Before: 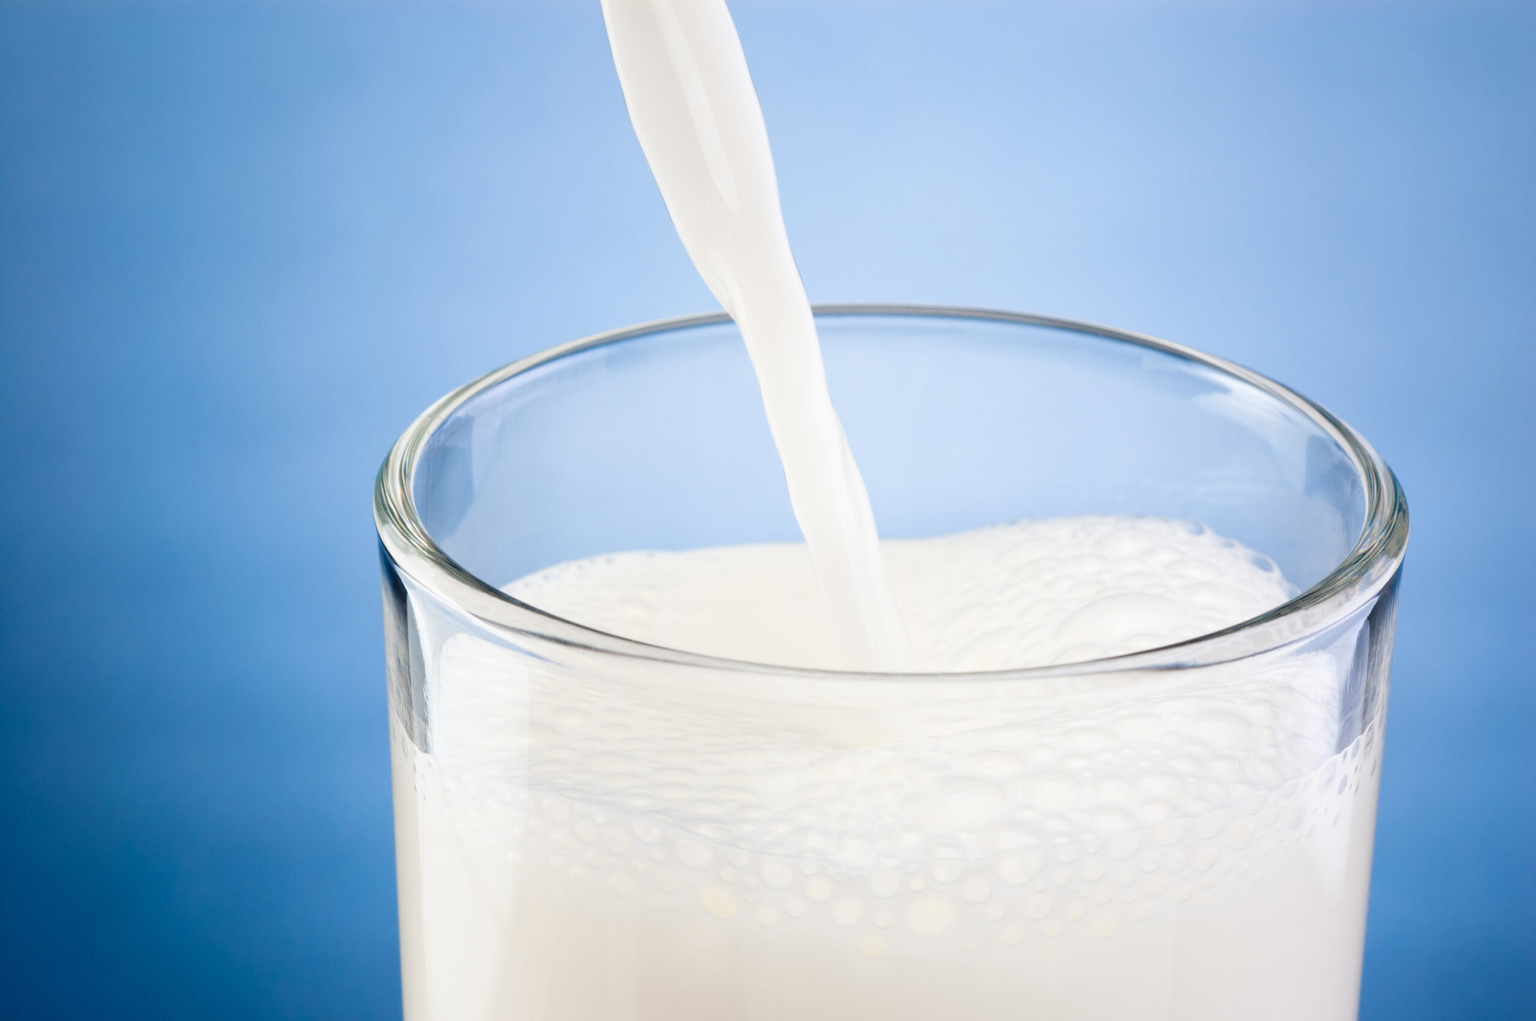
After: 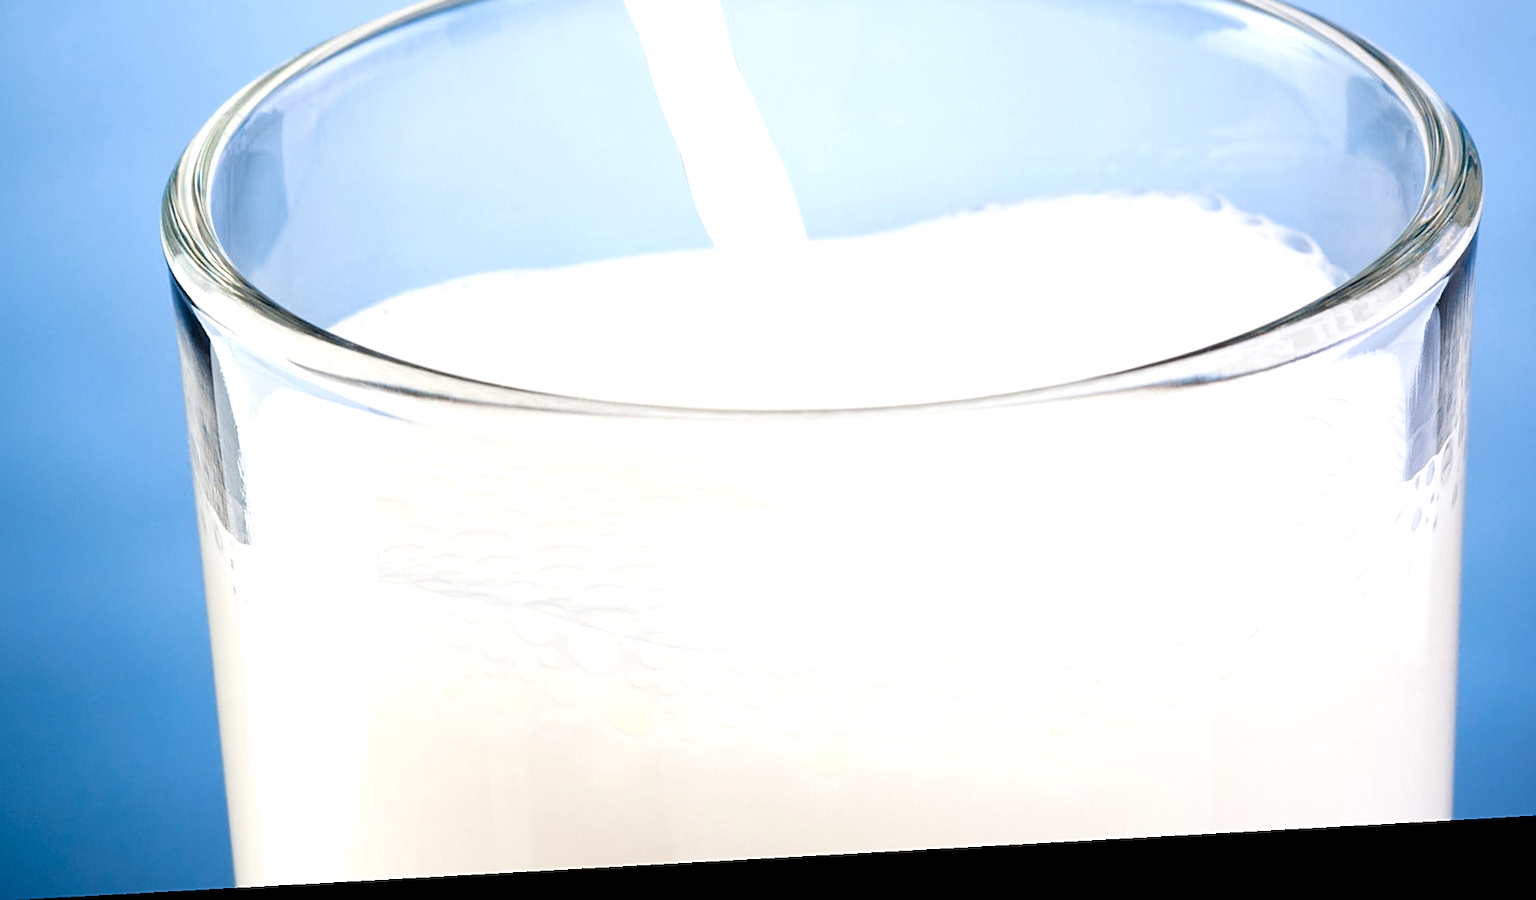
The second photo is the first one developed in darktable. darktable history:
sharpen: on, module defaults
crop and rotate: left 17.299%, top 35.115%, right 7.015%, bottom 1.024%
rotate and perspective: rotation -3.18°, automatic cropping off
tone equalizer: -8 EV -0.417 EV, -7 EV -0.389 EV, -6 EV -0.333 EV, -5 EV -0.222 EV, -3 EV 0.222 EV, -2 EV 0.333 EV, -1 EV 0.389 EV, +0 EV 0.417 EV, edges refinement/feathering 500, mask exposure compensation -1.57 EV, preserve details no
